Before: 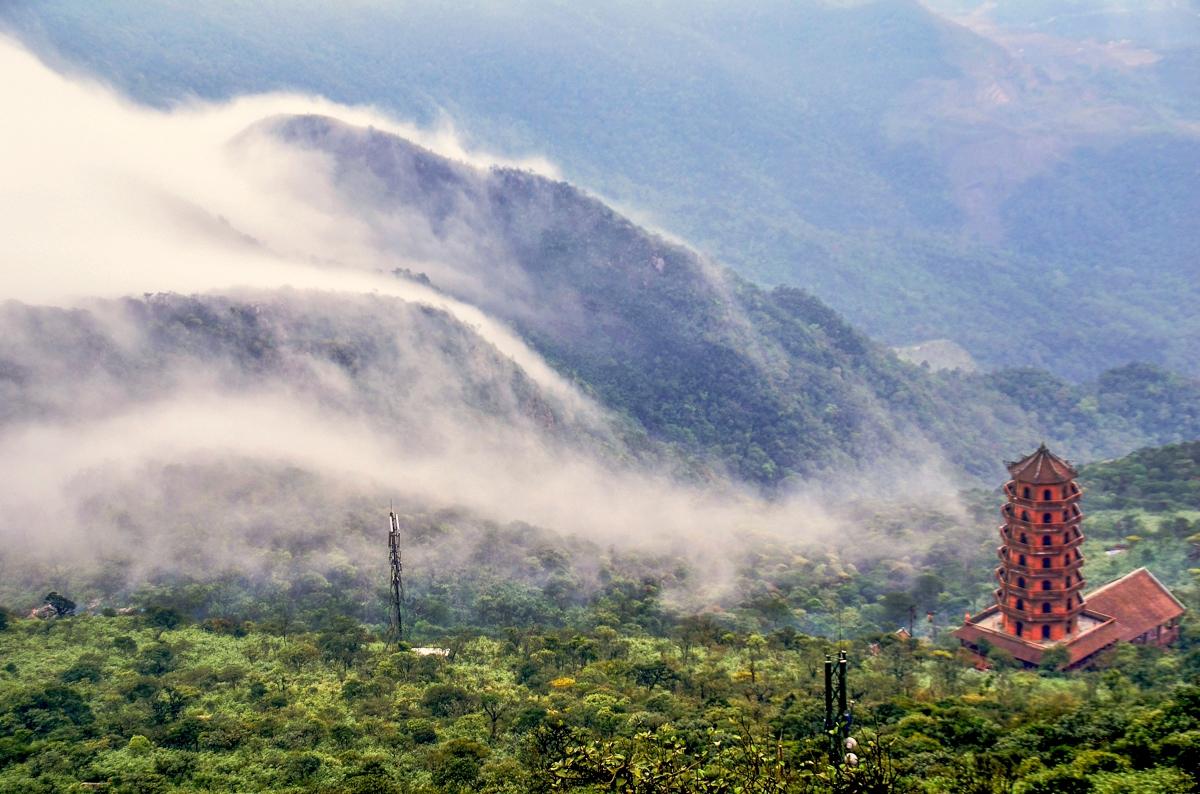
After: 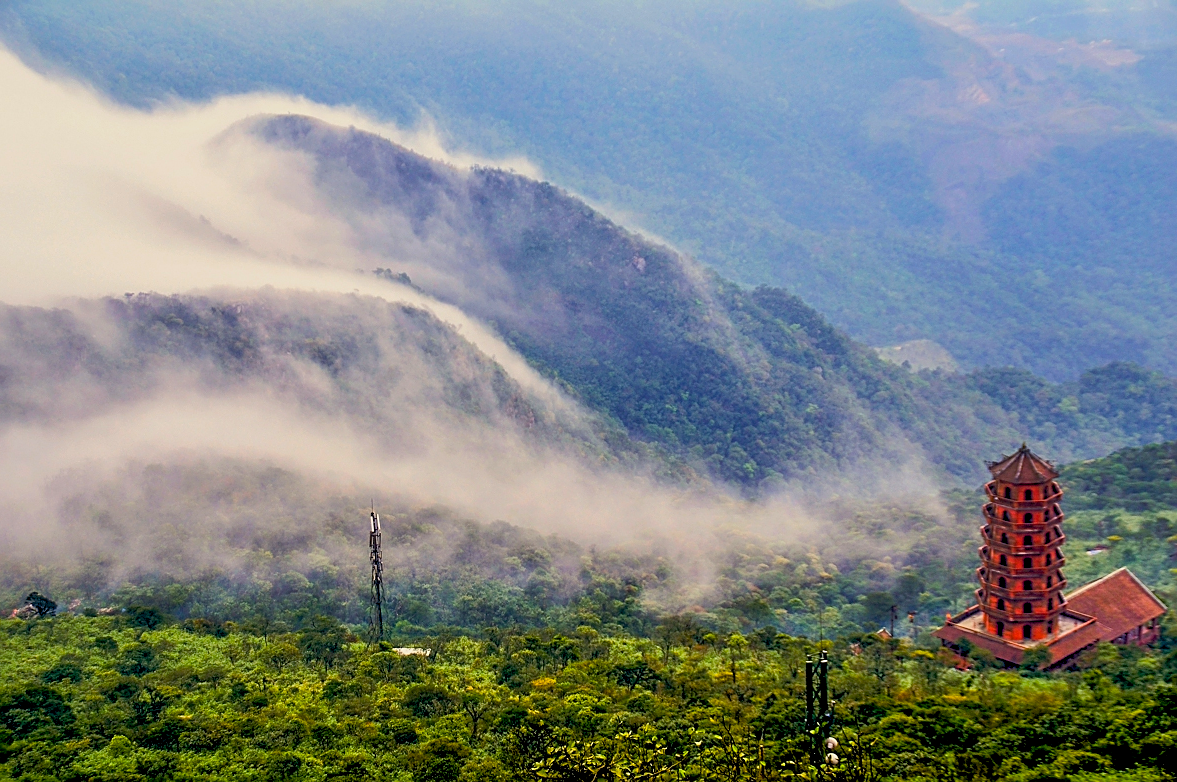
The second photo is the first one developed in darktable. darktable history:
crop: left 1.646%, right 0.27%, bottom 1.477%
sharpen: on, module defaults
color balance rgb: global offset › luminance -0.84%, perceptual saturation grading › global saturation 33.148%, global vibrance 19.805%
exposure: exposure -0.304 EV, compensate highlight preservation false
